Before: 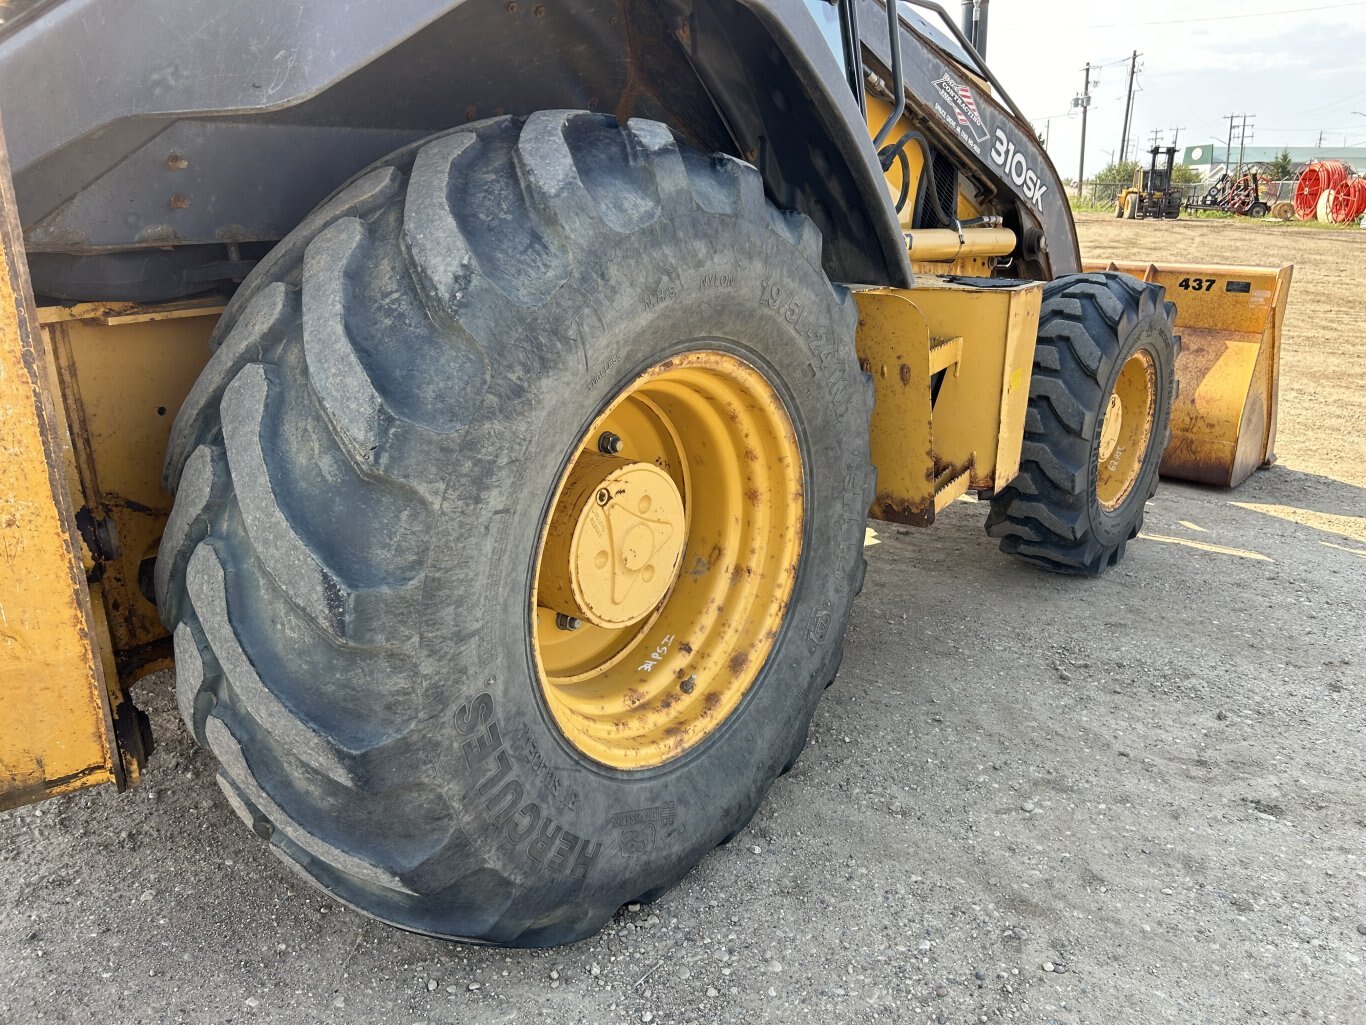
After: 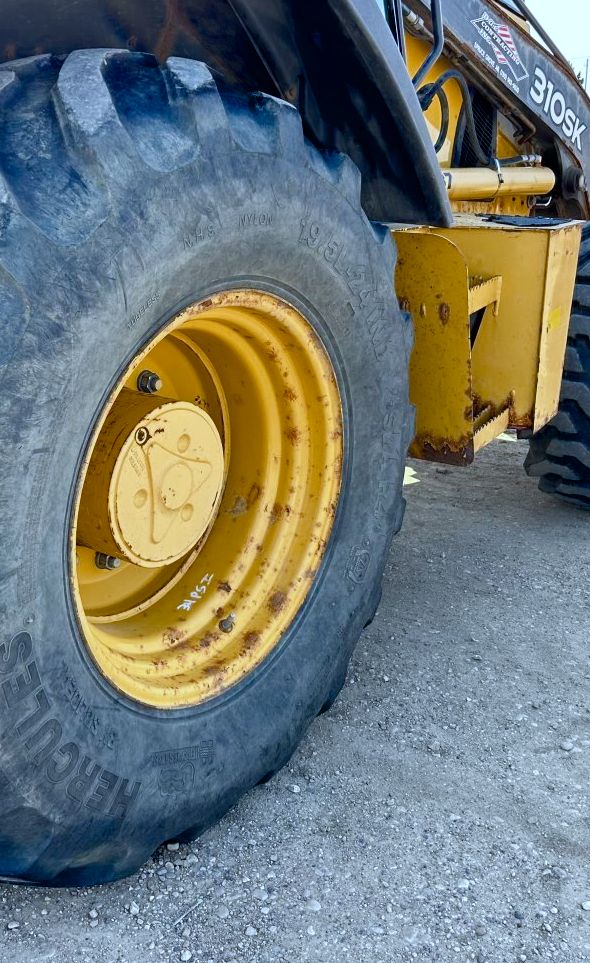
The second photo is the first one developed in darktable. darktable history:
crop: left 33.802%, top 6.02%, right 22.944%
color calibration: x 0.381, y 0.391, temperature 4089.2 K, gamut compression 0.988
color balance rgb: perceptual saturation grading › global saturation 27.622%, perceptual saturation grading › highlights -25.646%, perceptual saturation grading › shadows 25.613%, global vibrance 16.773%, saturation formula JzAzBz (2021)
